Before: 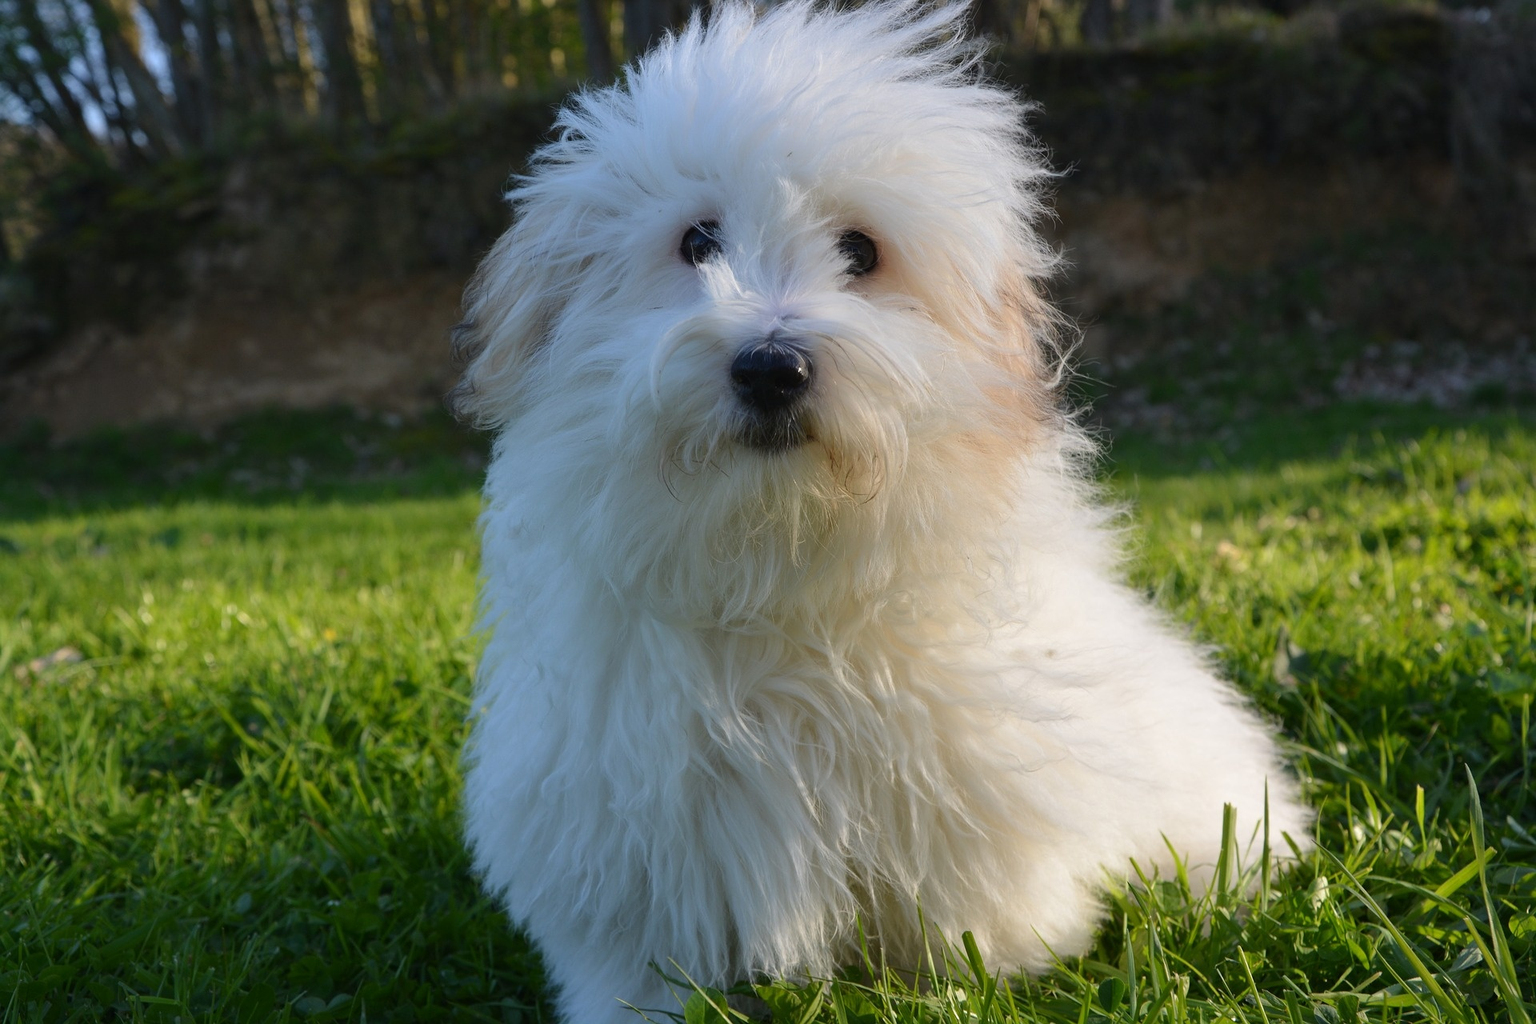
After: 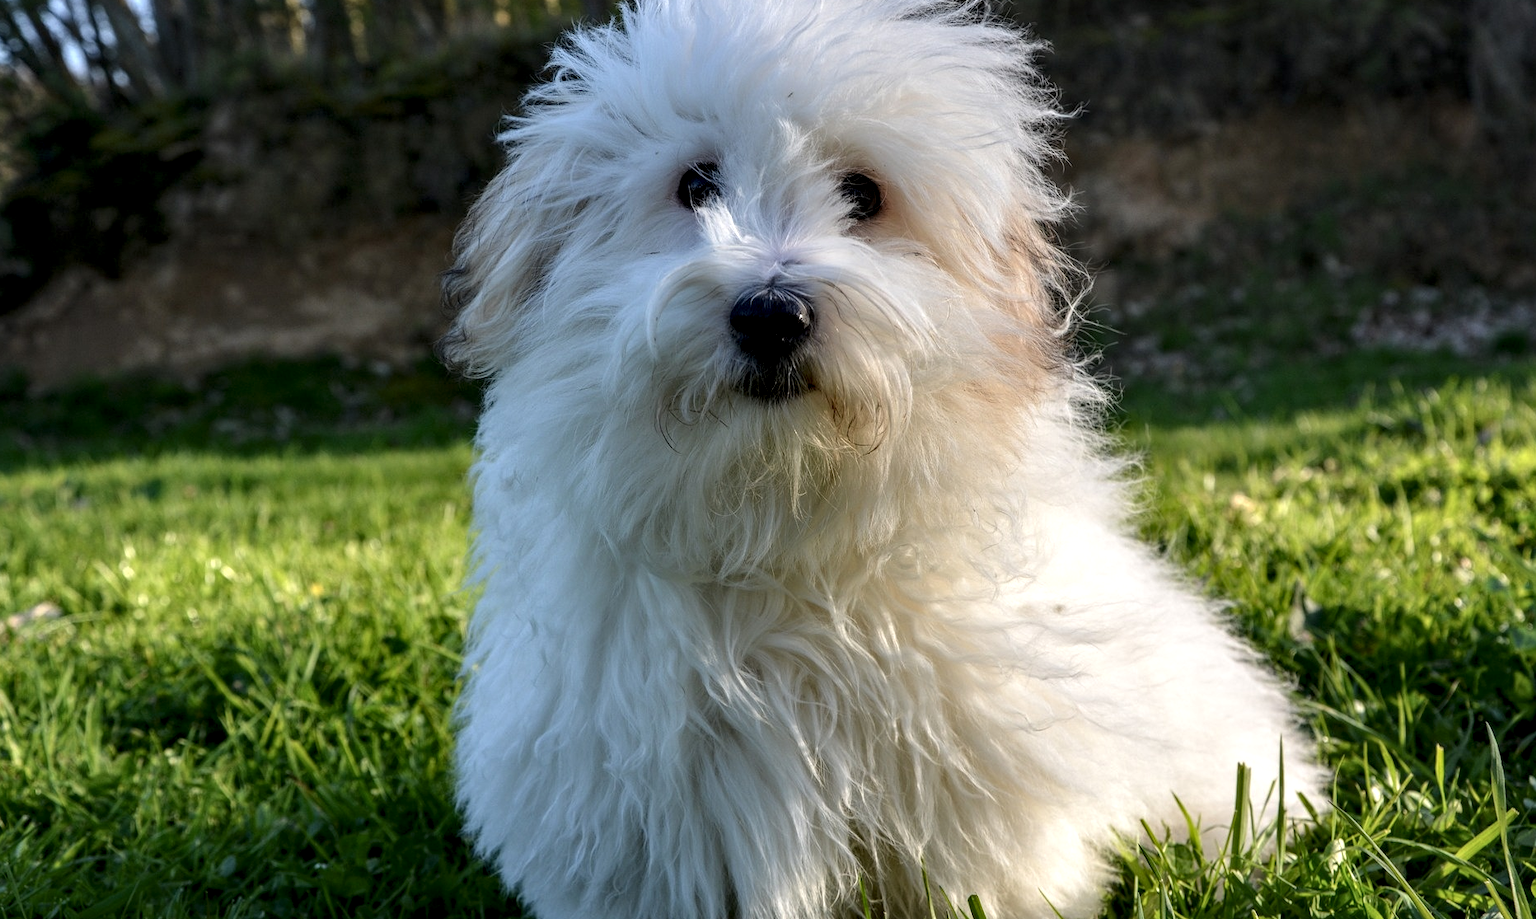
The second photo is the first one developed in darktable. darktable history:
crop: left 1.507%, top 6.147%, right 1.379%, bottom 6.637%
local contrast: highlights 0%, shadows 0%, detail 182%
